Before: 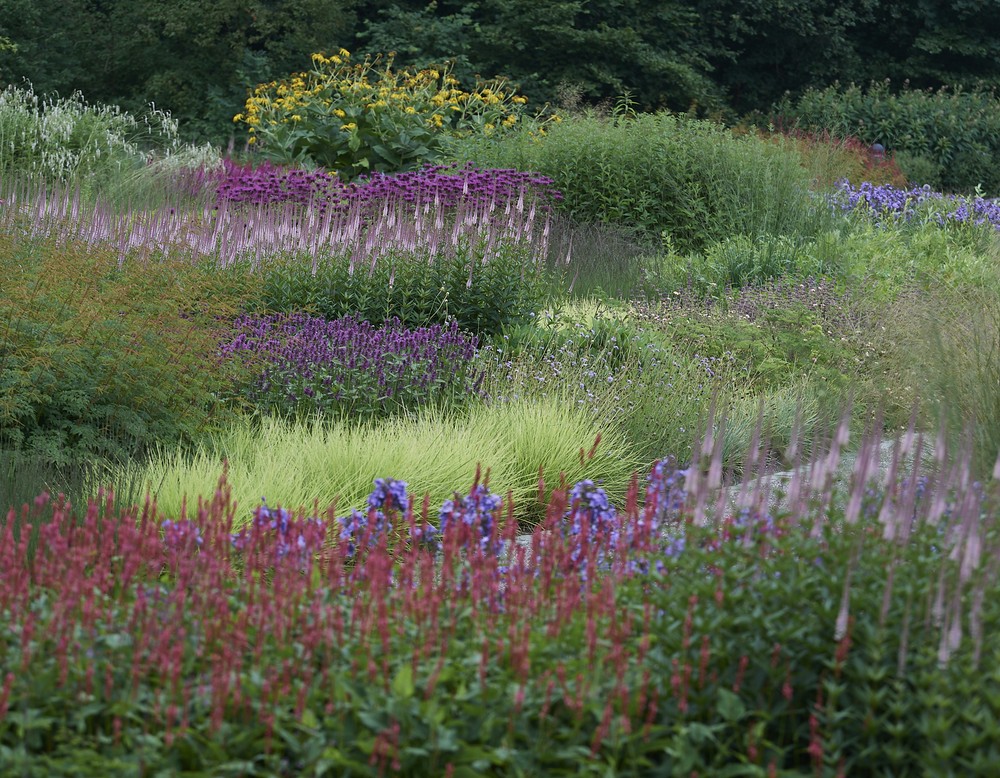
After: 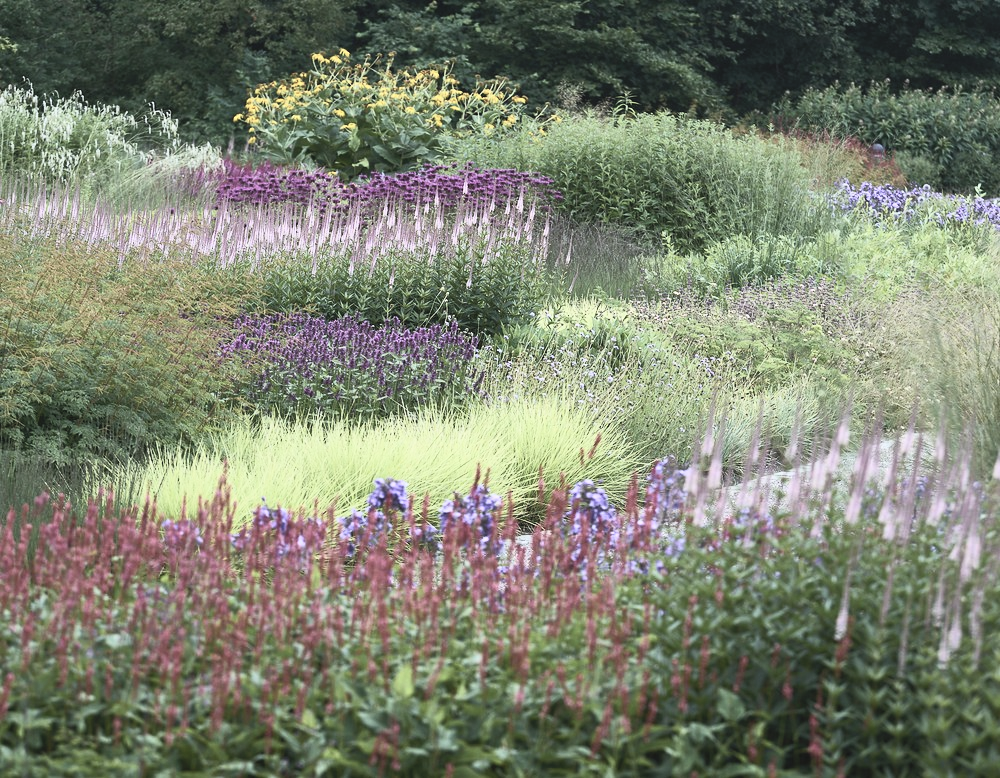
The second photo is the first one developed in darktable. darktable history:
contrast brightness saturation: contrast 0.444, brightness 0.548, saturation -0.207
